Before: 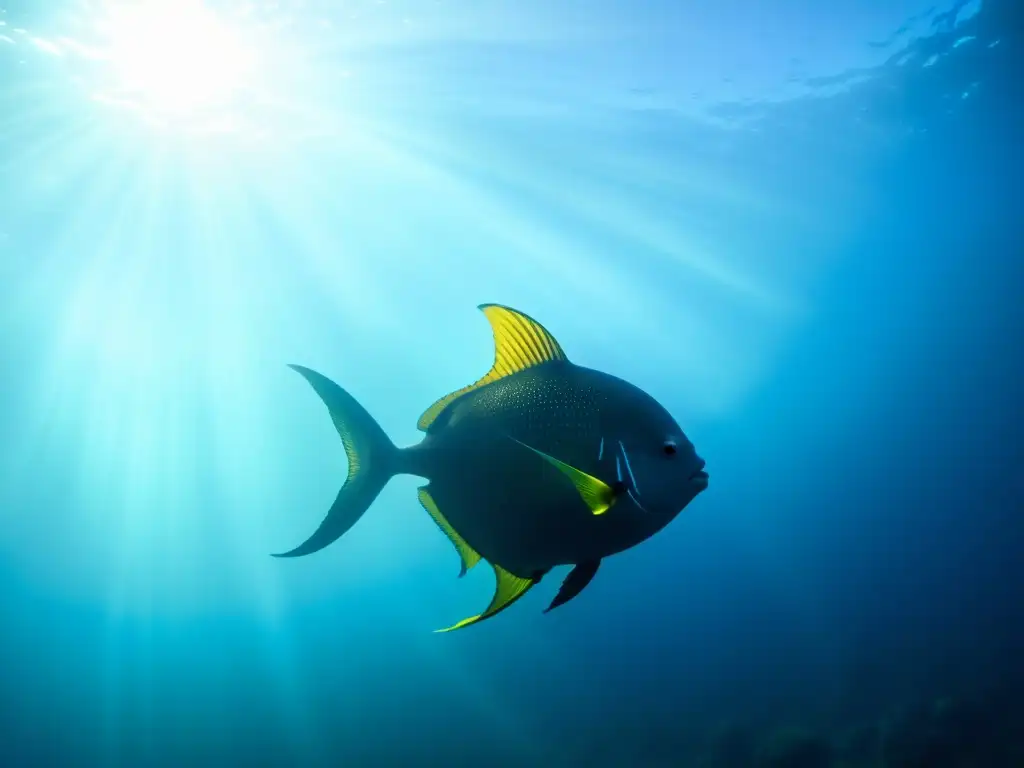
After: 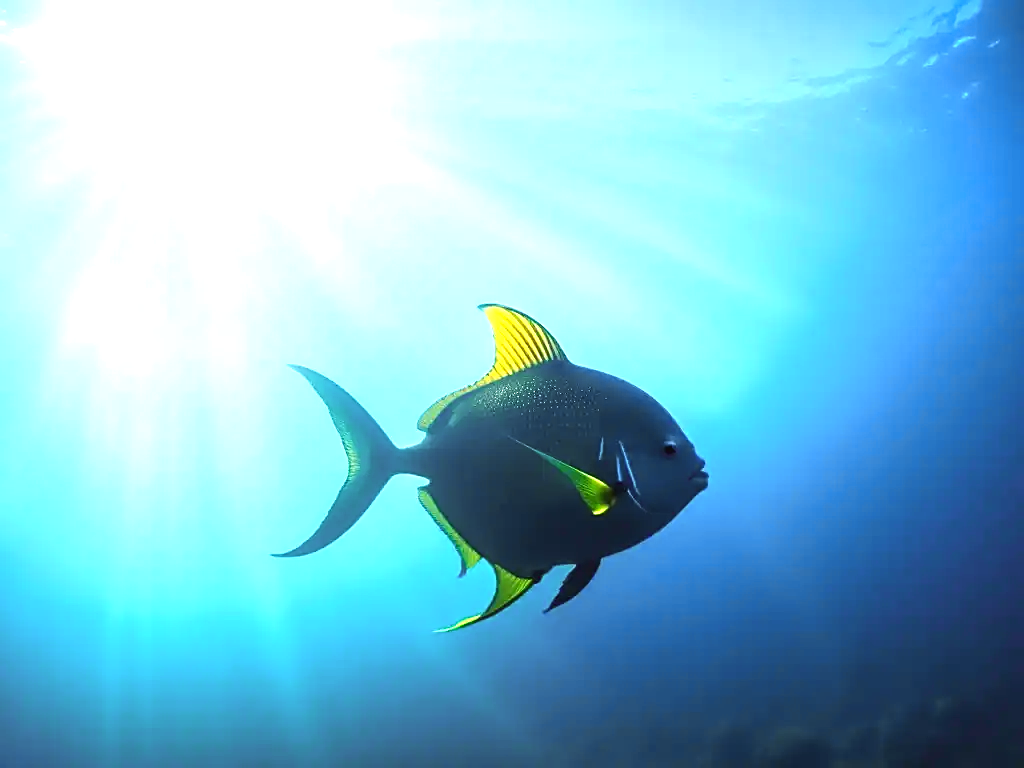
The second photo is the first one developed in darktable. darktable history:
sharpen: amount 0.55
exposure: black level correction 0, exposure 1.125 EV, compensate exposure bias true, compensate highlight preservation false
white balance: red 0.984, blue 1.059
tone curve: curves: ch0 [(0, 0.029) (0.253, 0.237) (1, 0.945)]; ch1 [(0, 0) (0.401, 0.42) (0.442, 0.47) (0.492, 0.498) (0.511, 0.523) (0.557, 0.565) (0.66, 0.683) (1, 1)]; ch2 [(0, 0) (0.394, 0.413) (0.5, 0.5) (0.578, 0.568) (1, 1)], color space Lab, independent channels, preserve colors none
